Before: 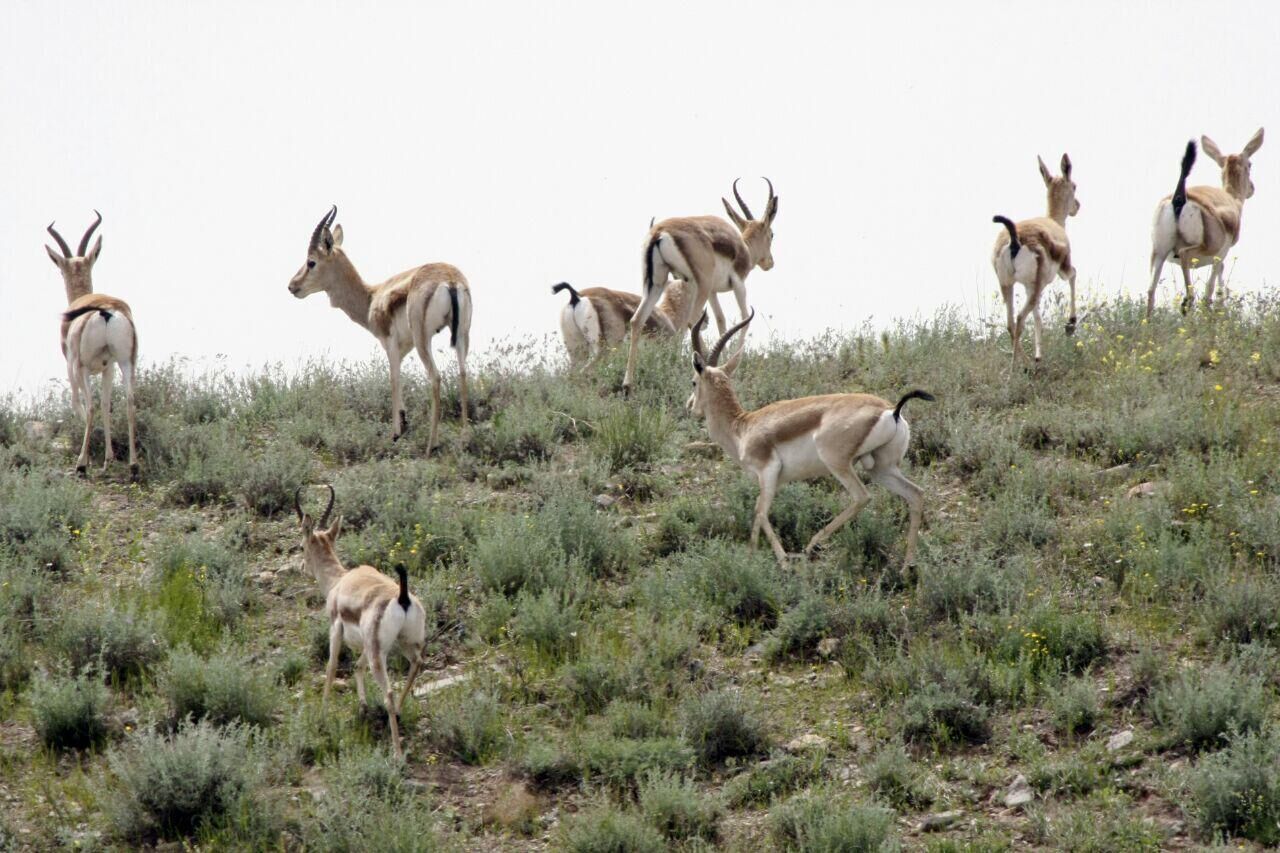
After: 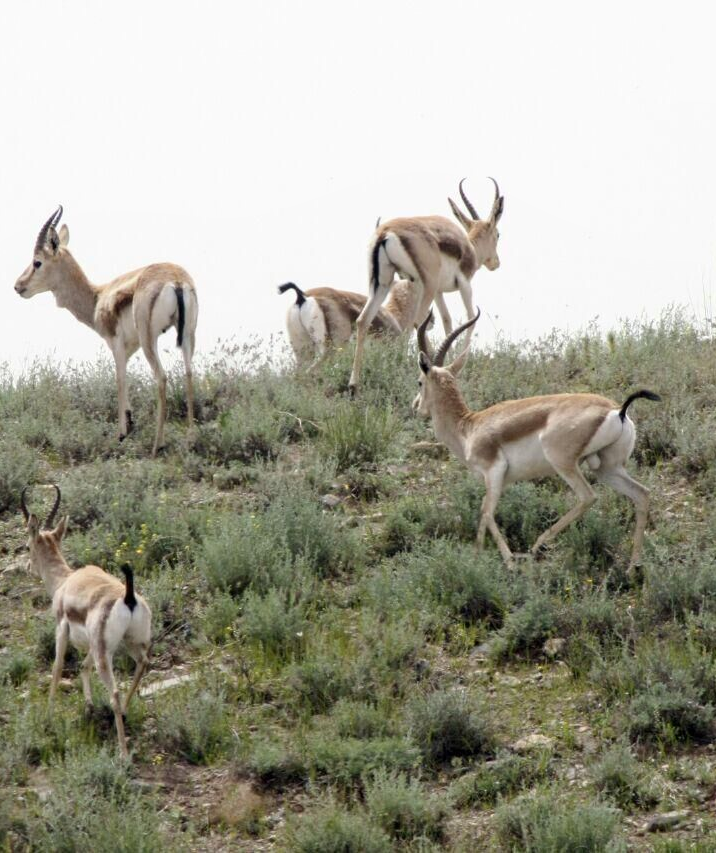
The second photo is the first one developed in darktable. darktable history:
shadows and highlights: radius 90.58, shadows -13.6, white point adjustment 0.274, highlights 31.39, compress 48.62%, soften with gaussian
crop: left 21.438%, right 22.6%
